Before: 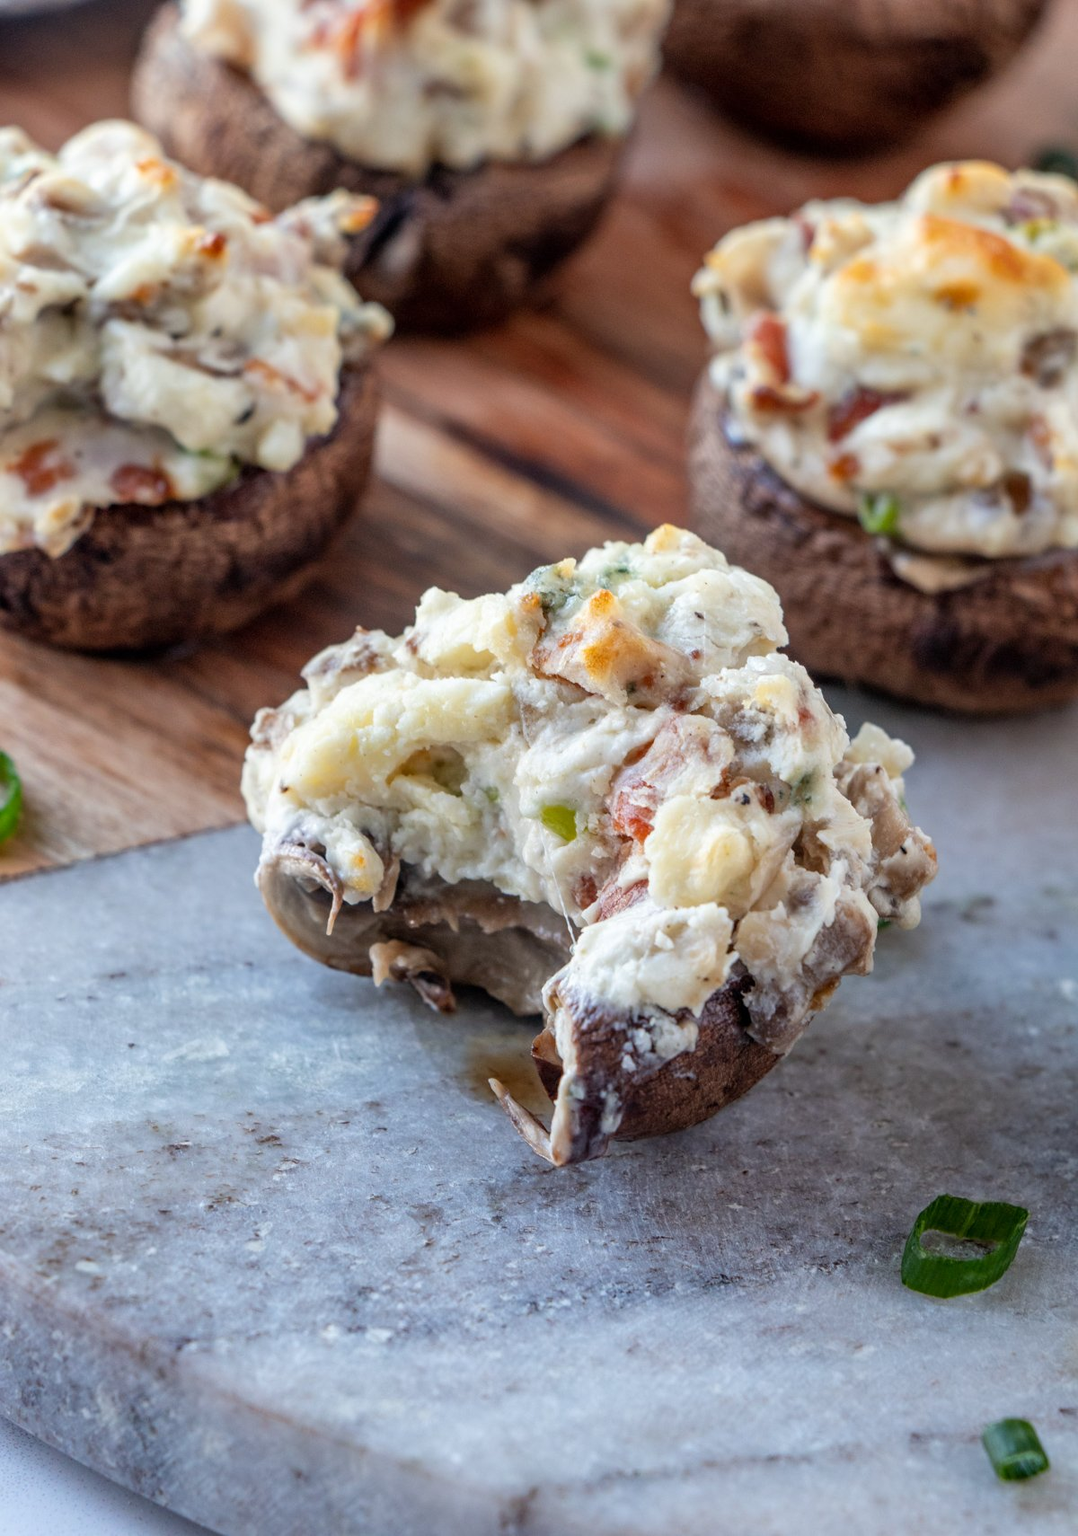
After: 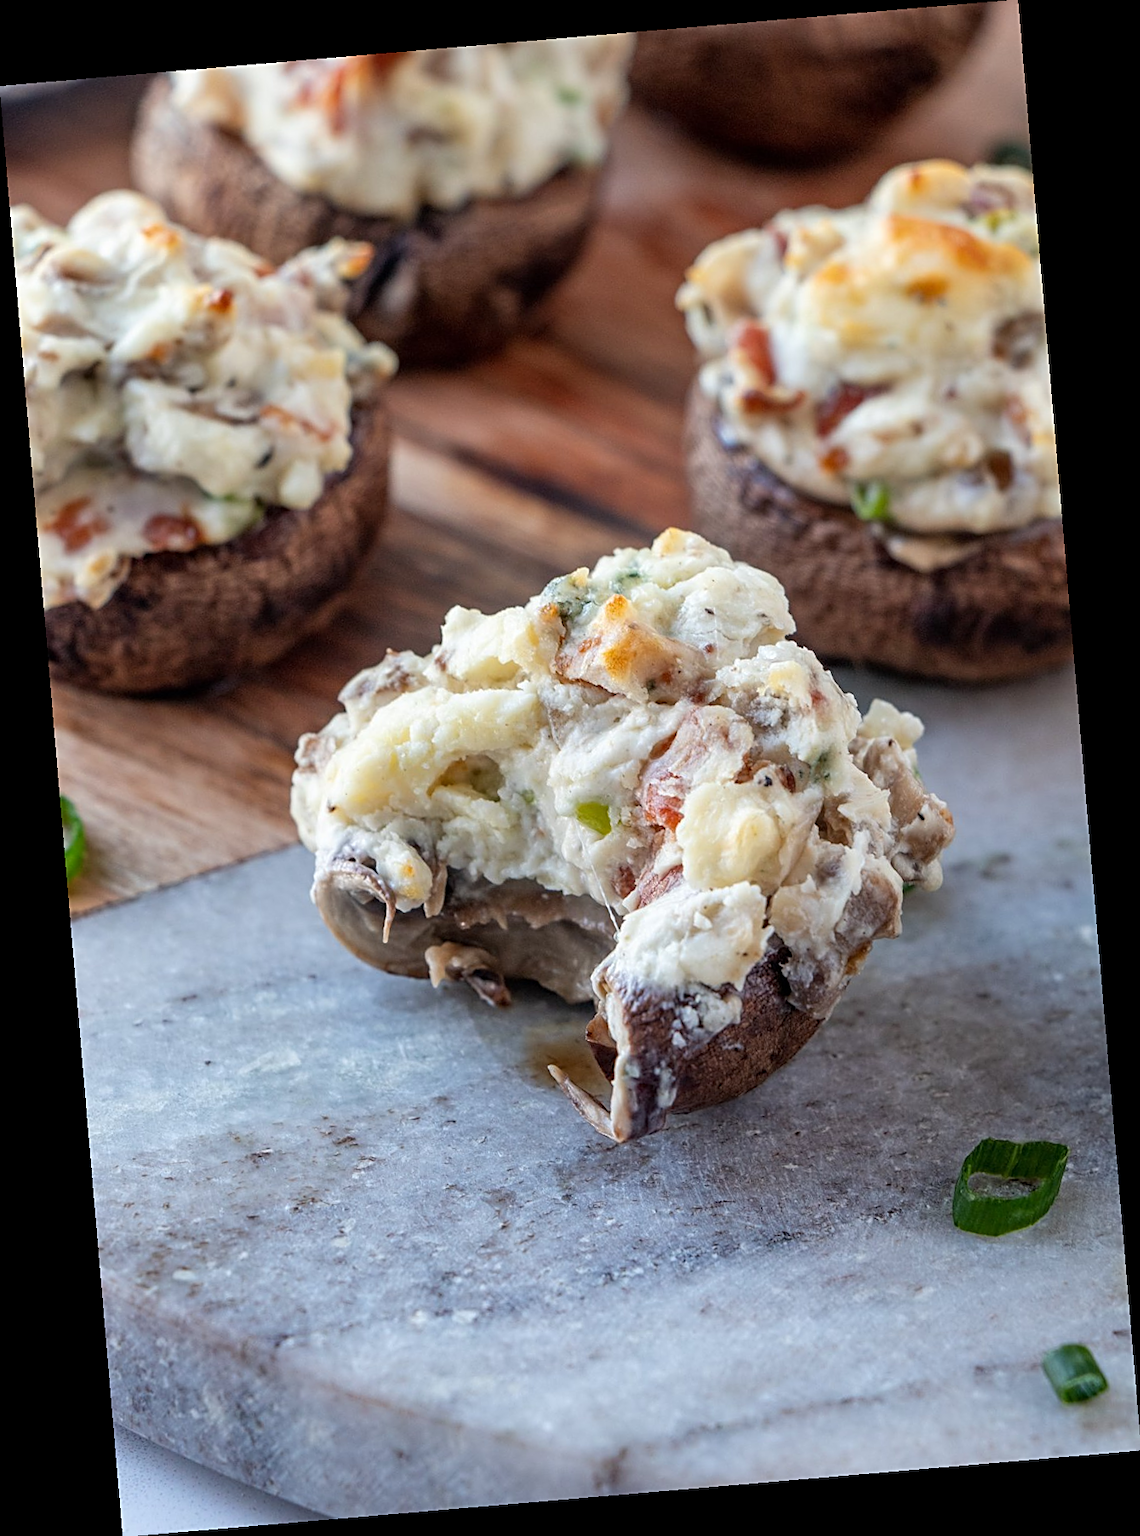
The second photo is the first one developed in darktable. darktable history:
rotate and perspective: rotation -4.86°, automatic cropping off
sharpen: on, module defaults
